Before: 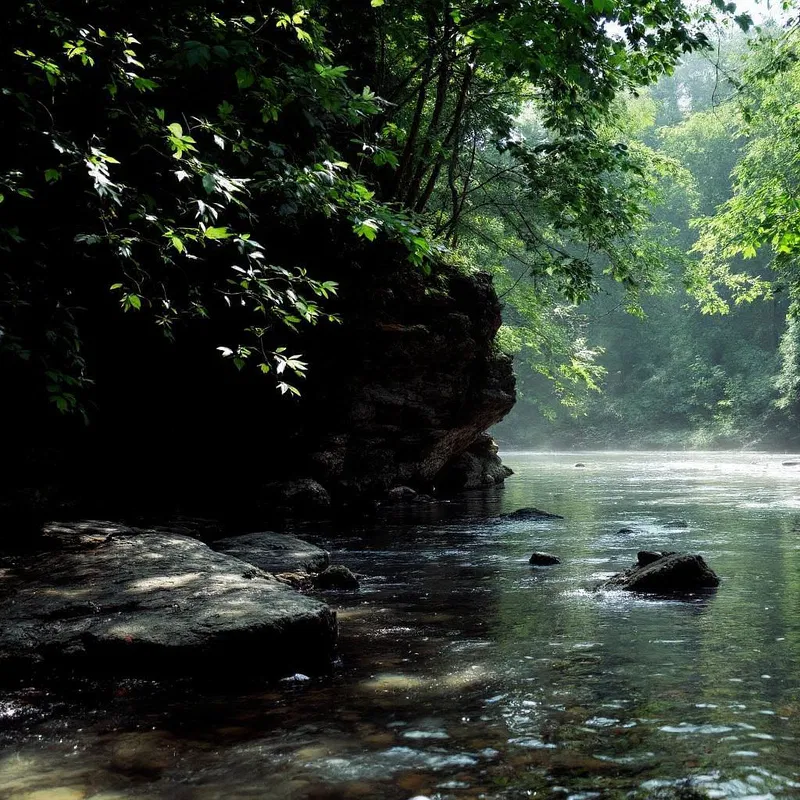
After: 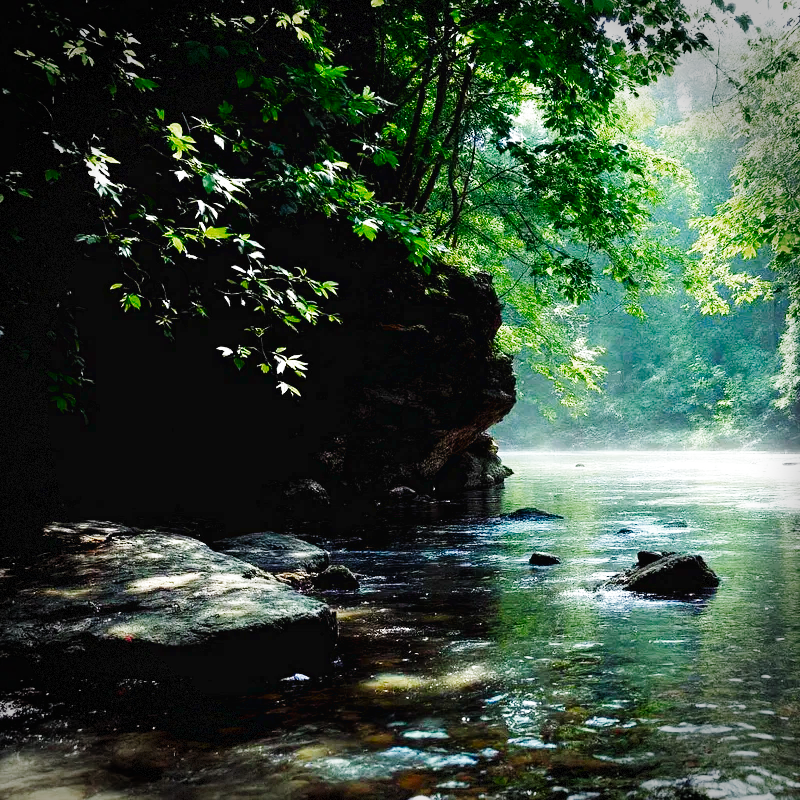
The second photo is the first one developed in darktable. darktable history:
vignetting: fall-off start 88.09%, fall-off radius 25.82%, dithering 8-bit output
color zones: curves: ch0 [(0, 0.425) (0.143, 0.422) (0.286, 0.42) (0.429, 0.419) (0.571, 0.419) (0.714, 0.42) (0.857, 0.422) (1, 0.425)]; ch1 [(0, 0.666) (0.143, 0.669) (0.286, 0.671) (0.429, 0.67) (0.571, 0.67) (0.714, 0.67) (0.857, 0.67) (1, 0.666)], mix 24.83%
base curve: curves: ch0 [(0, 0.003) (0.001, 0.002) (0.006, 0.004) (0.02, 0.022) (0.048, 0.086) (0.094, 0.234) (0.162, 0.431) (0.258, 0.629) (0.385, 0.8) (0.548, 0.918) (0.751, 0.988) (1, 1)], preserve colors none
